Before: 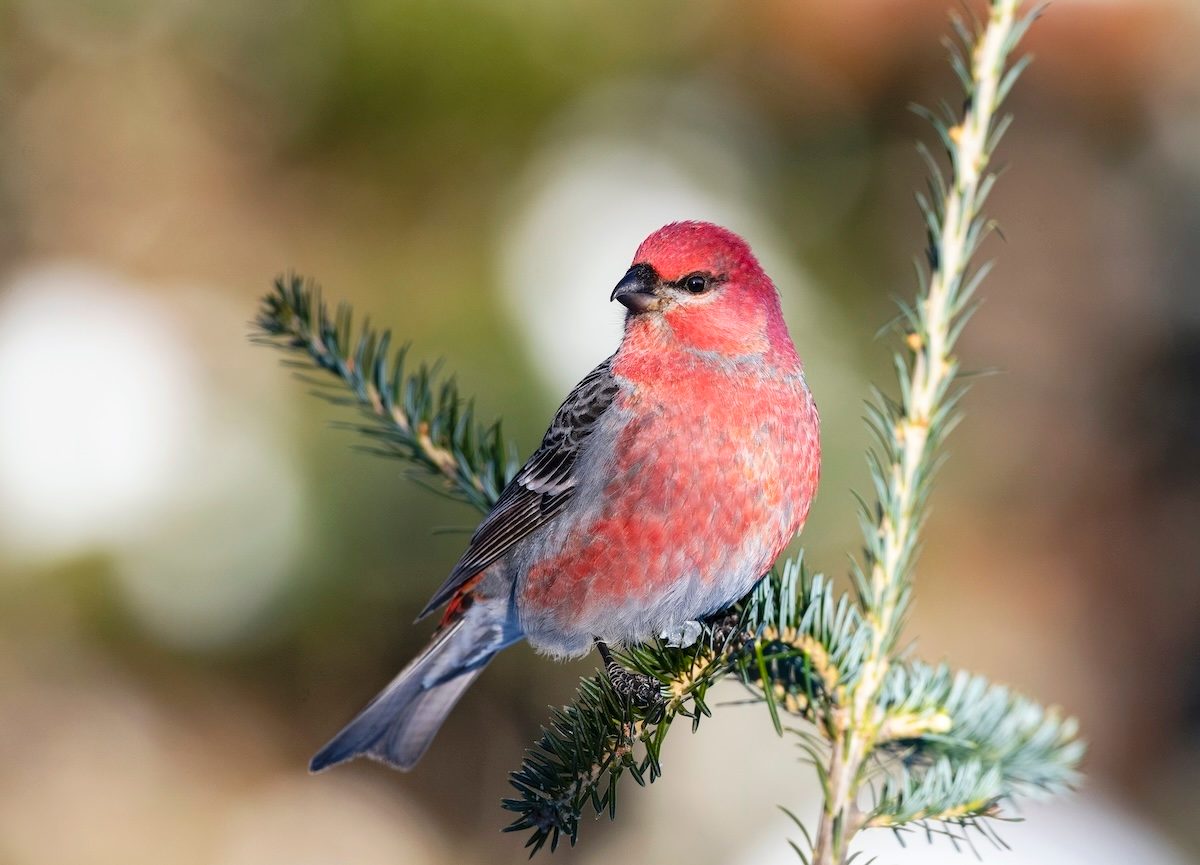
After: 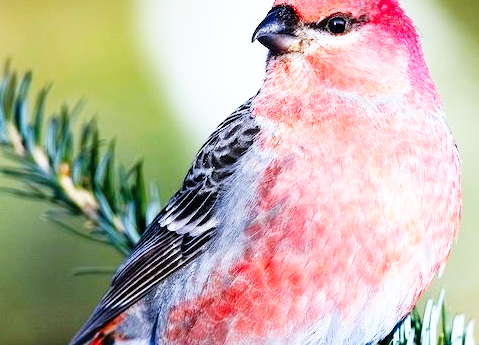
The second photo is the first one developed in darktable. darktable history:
white balance: red 0.924, blue 1.095
crop: left 30%, top 30%, right 30%, bottom 30%
base curve: curves: ch0 [(0, 0) (0.007, 0.004) (0.027, 0.03) (0.046, 0.07) (0.207, 0.54) (0.442, 0.872) (0.673, 0.972) (1, 1)], preserve colors none
